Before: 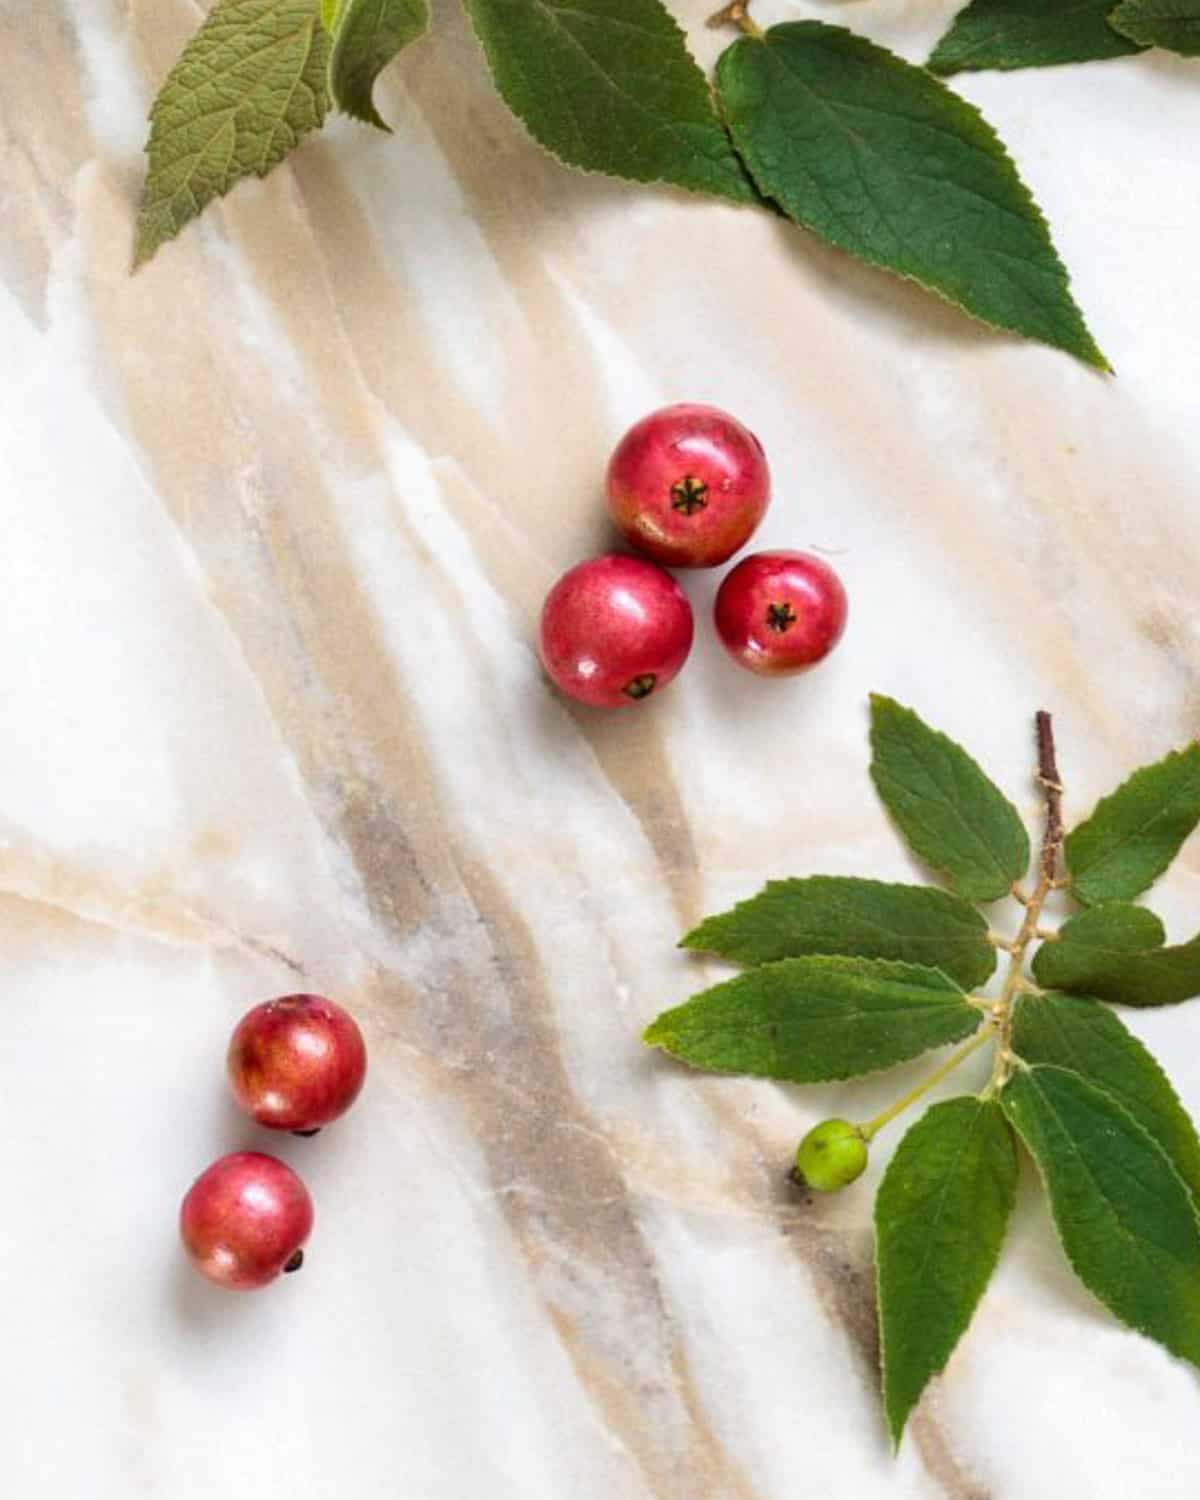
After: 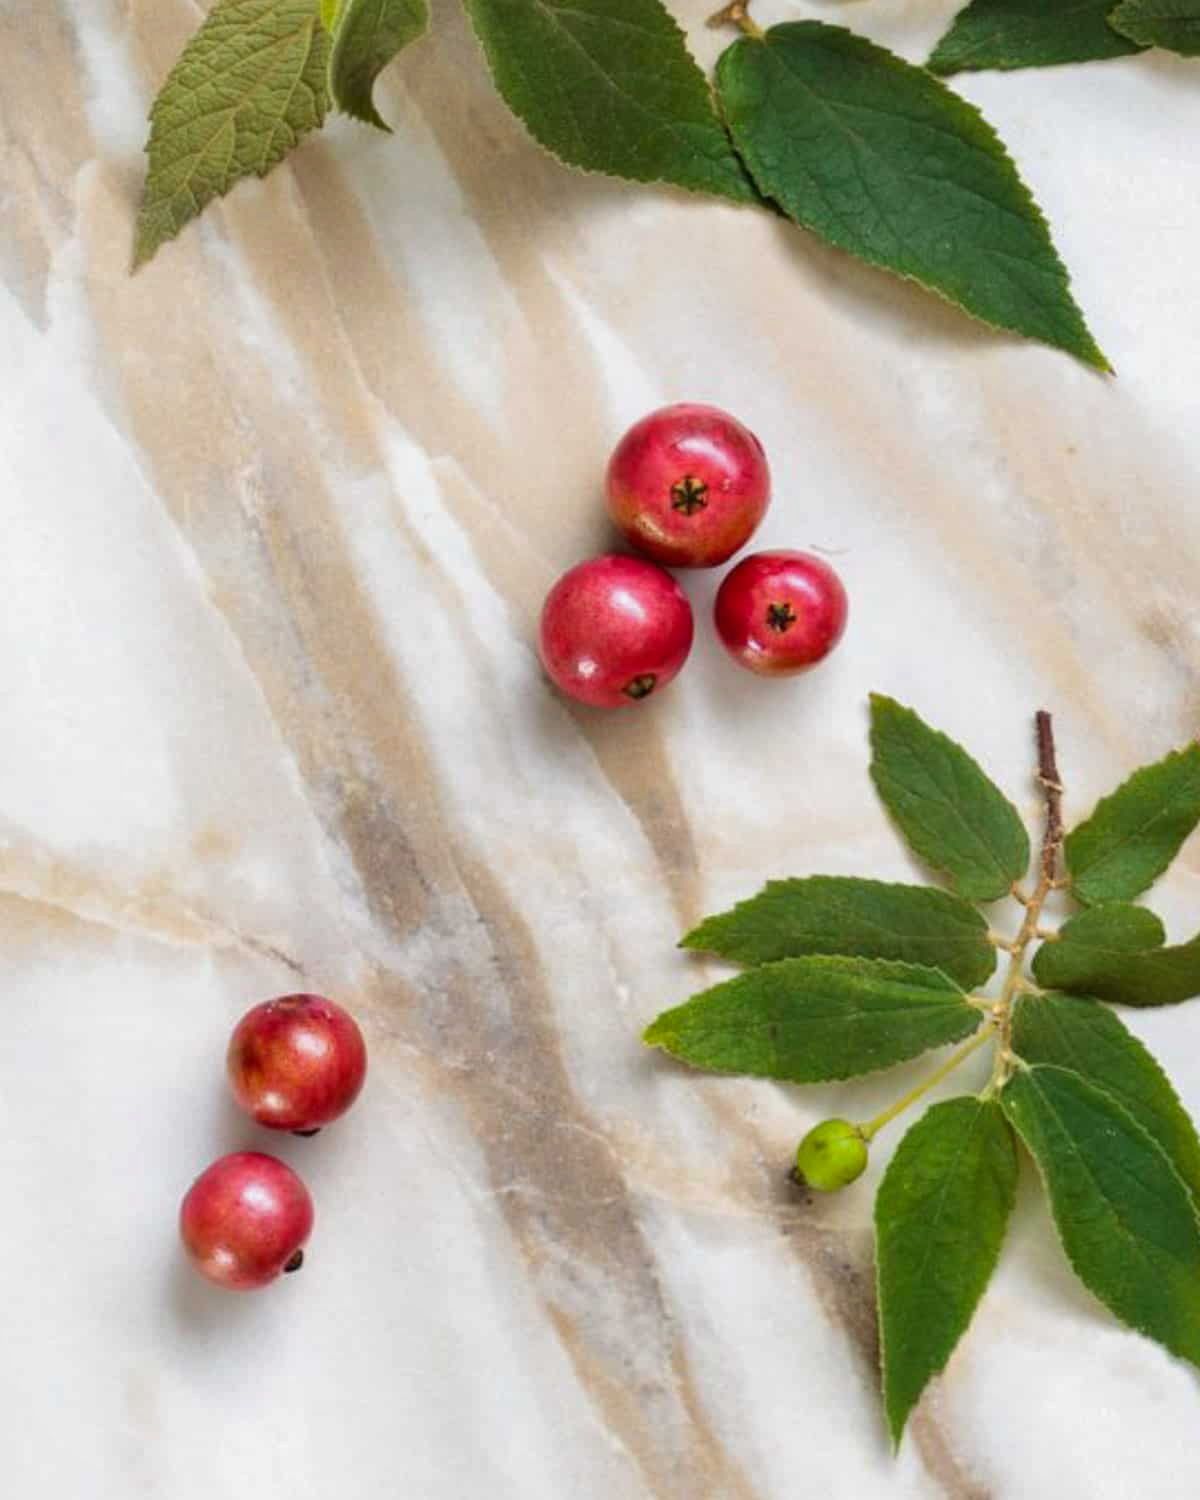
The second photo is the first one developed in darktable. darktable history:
shadows and highlights: shadows 24.81, white point adjustment -3.11, highlights -30.23
